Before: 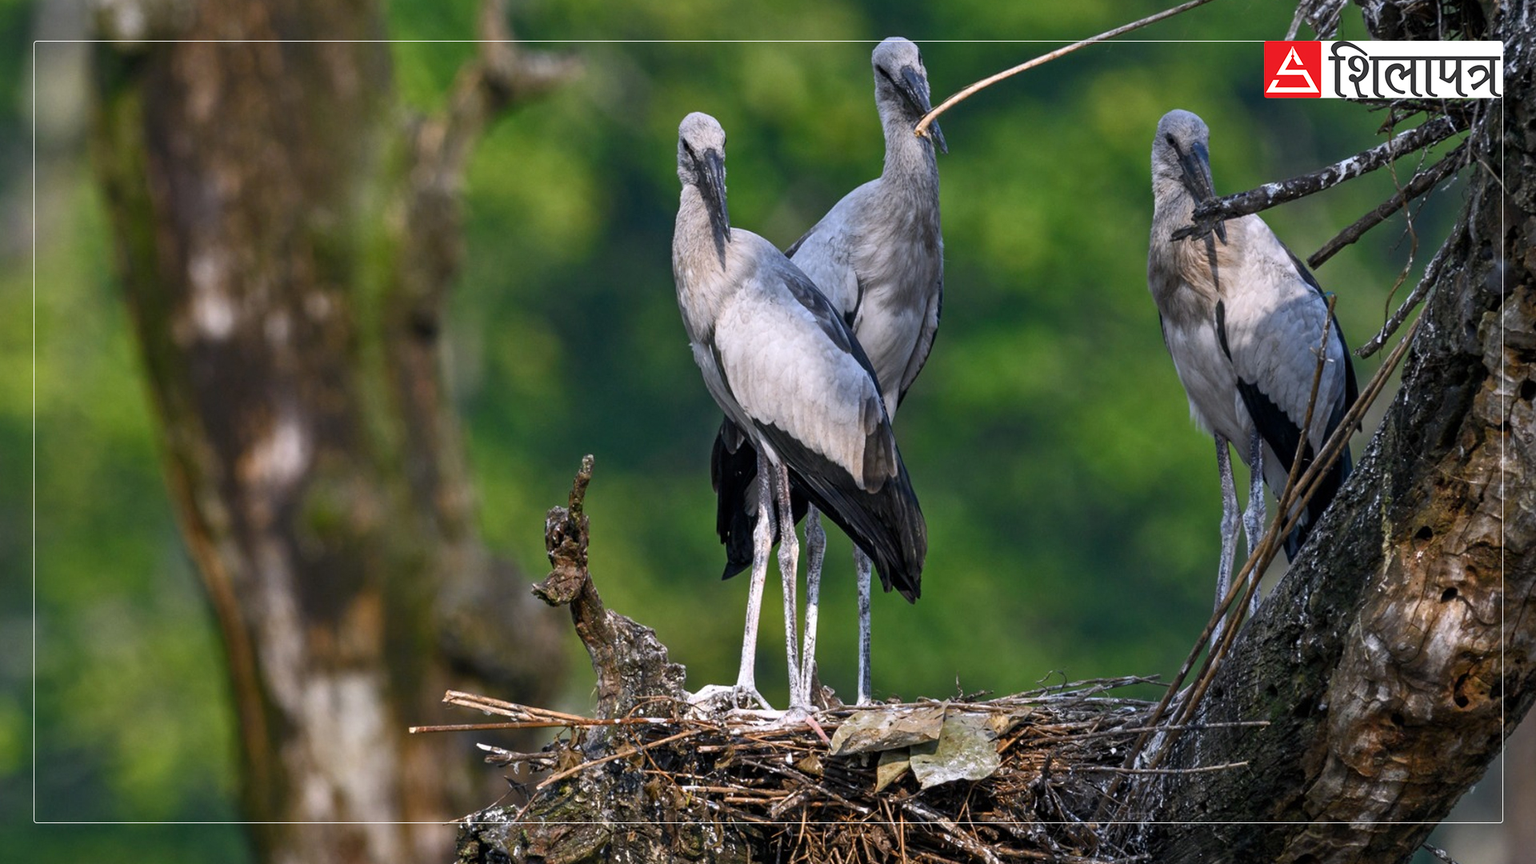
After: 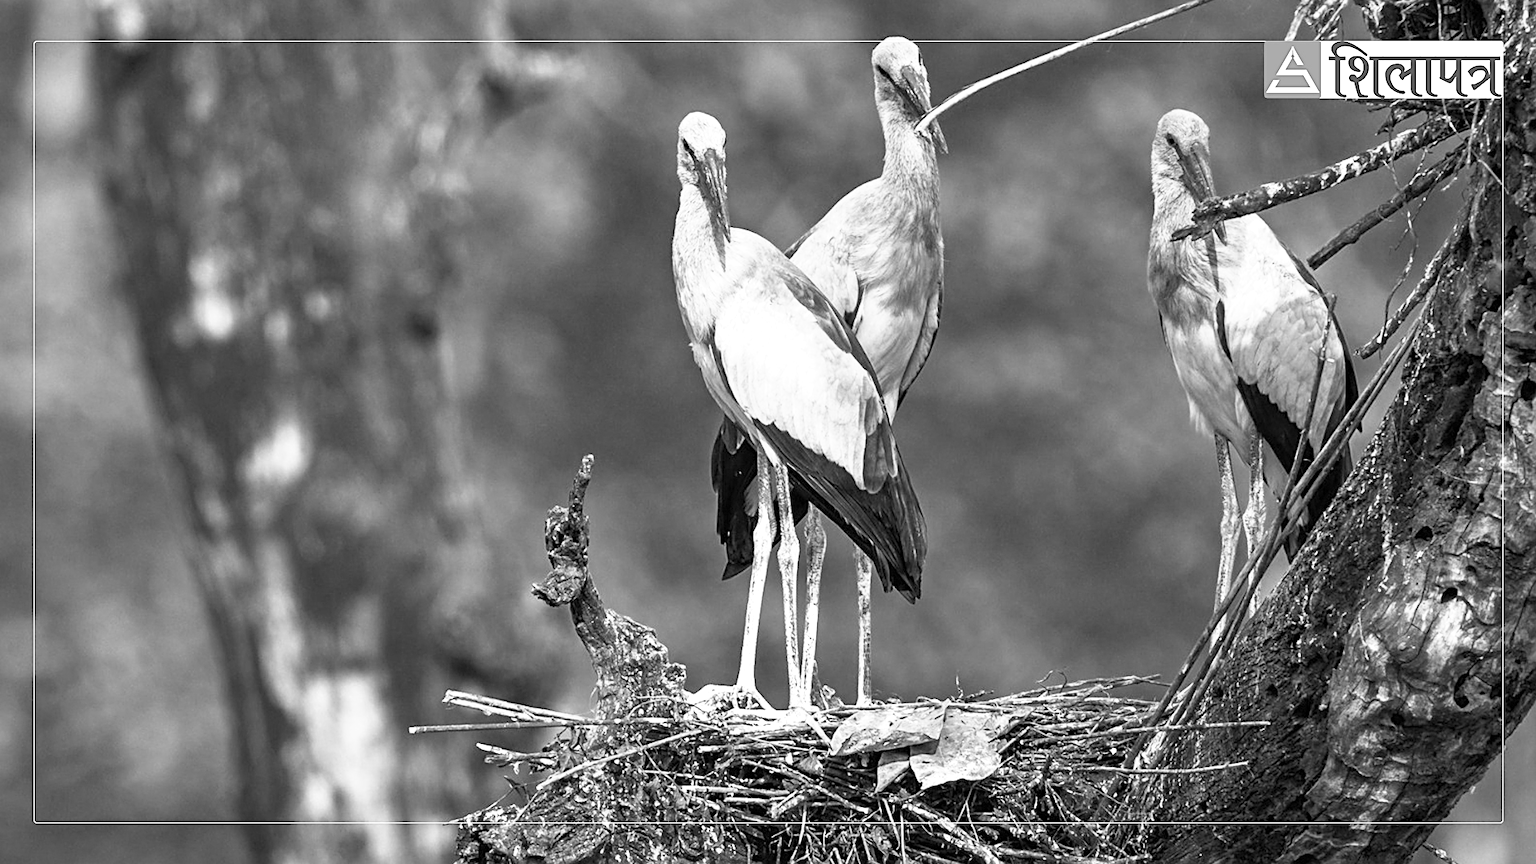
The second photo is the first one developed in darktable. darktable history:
contrast brightness saturation: contrast 0.07, brightness 0.08, saturation 0.18
sharpen: on, module defaults
exposure: exposure 0.6 EV, compensate highlight preservation false
white balance: red 0.954, blue 1.079
base curve: curves: ch0 [(0, 0) (0.557, 0.834) (1, 1)]
color calibration: output gray [0.246, 0.254, 0.501, 0], gray › normalize channels true, illuminant same as pipeline (D50), adaptation XYZ, x 0.346, y 0.359, gamut compression 0
